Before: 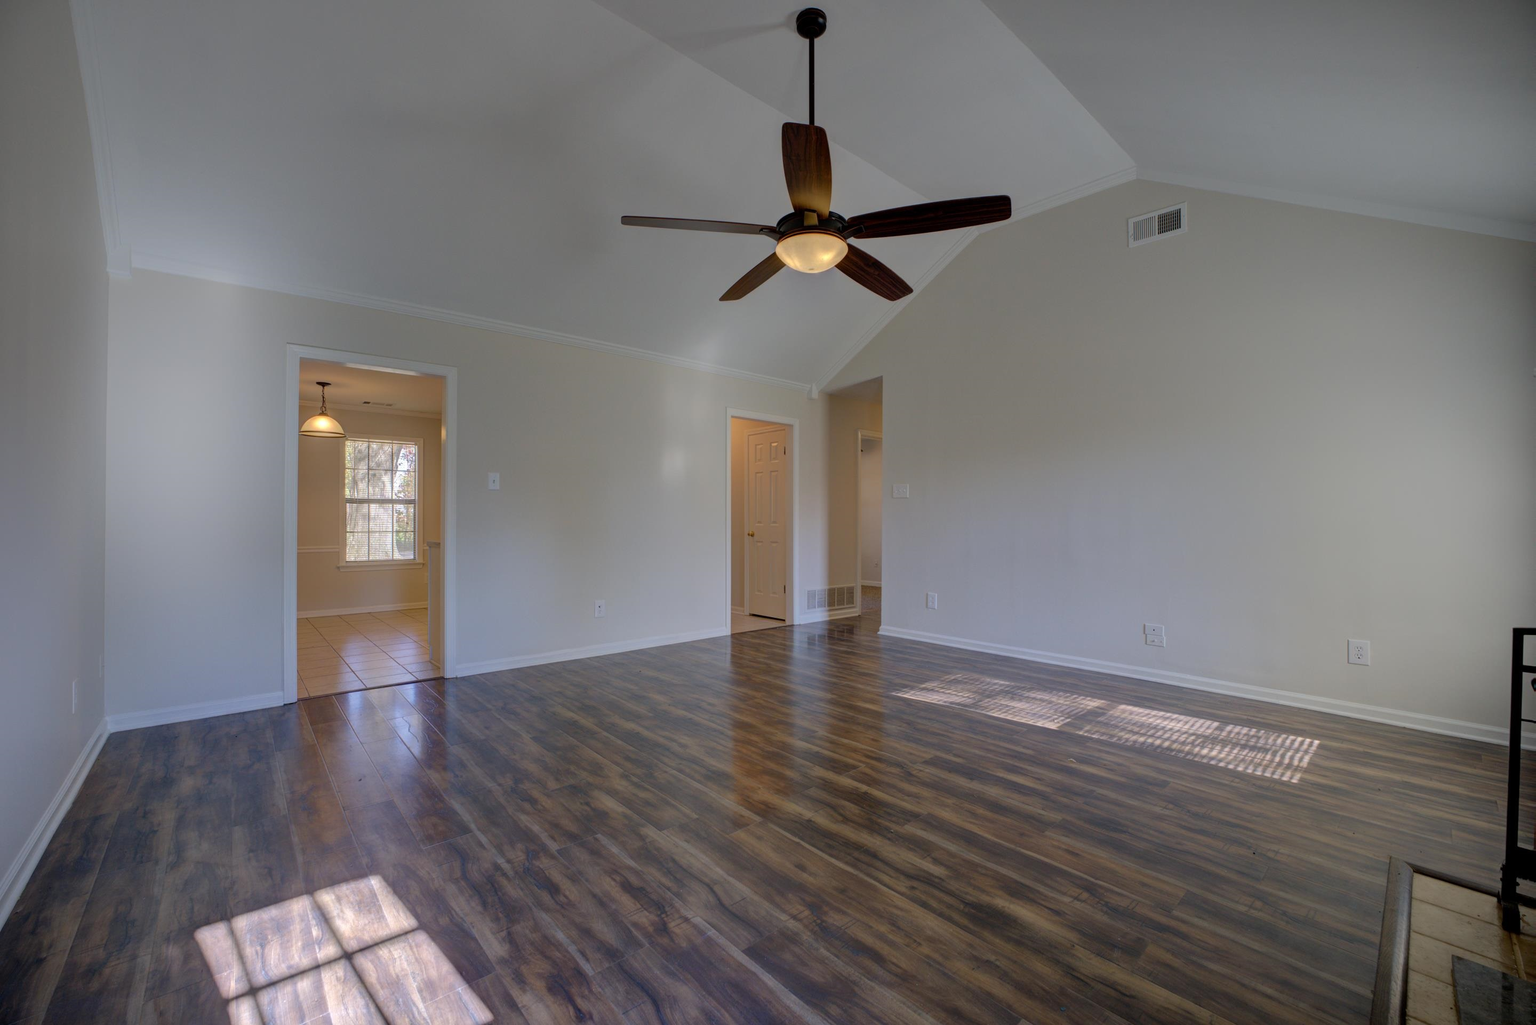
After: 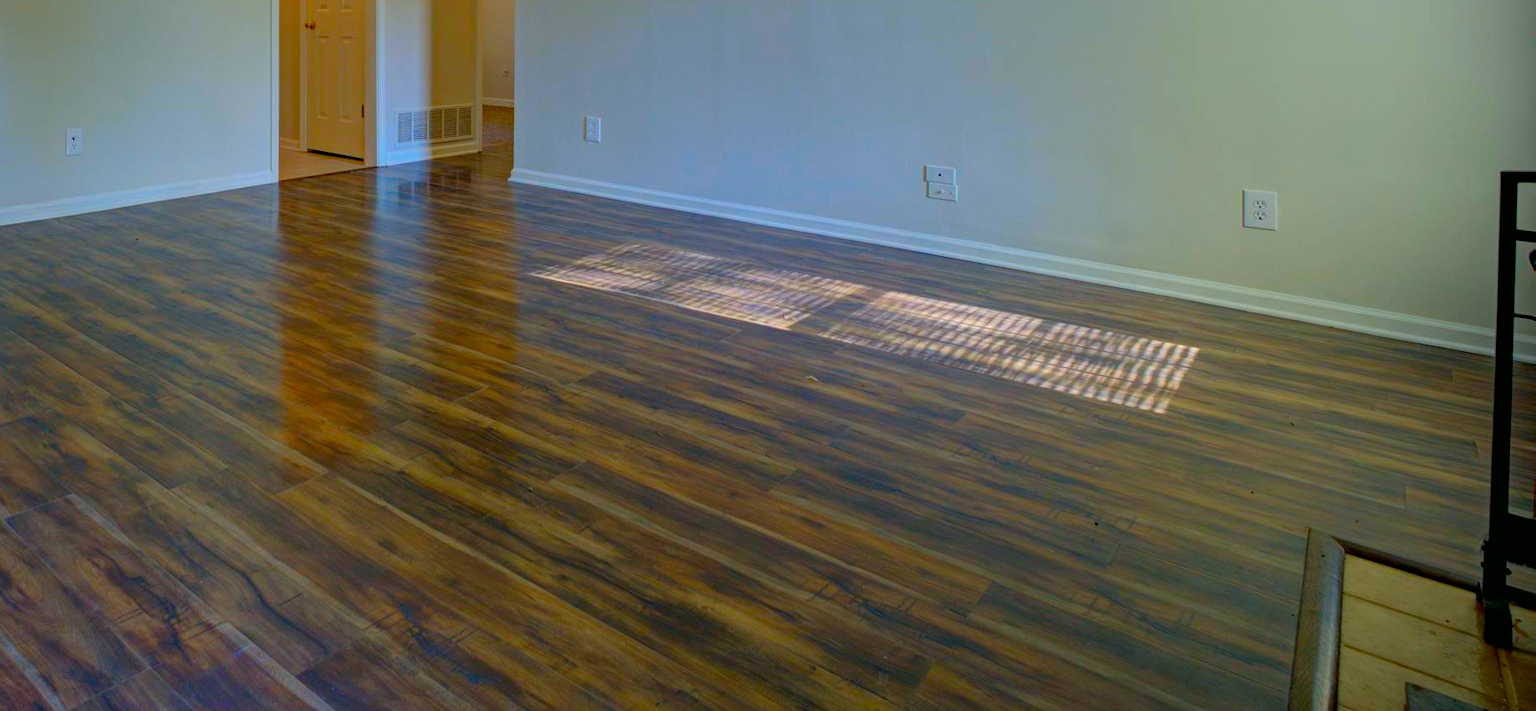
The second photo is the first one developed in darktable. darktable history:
haze removal: strength 0.277, distance 0.249, compatibility mode true, adaptive false
color correction: highlights a* -7.28, highlights b* 0.94, shadows a* -3.39, saturation 1.39
crop and rotate: left 35.997%, top 50.55%, bottom 4.953%
exposure: compensate highlight preservation false
contrast brightness saturation: saturation 0.501
